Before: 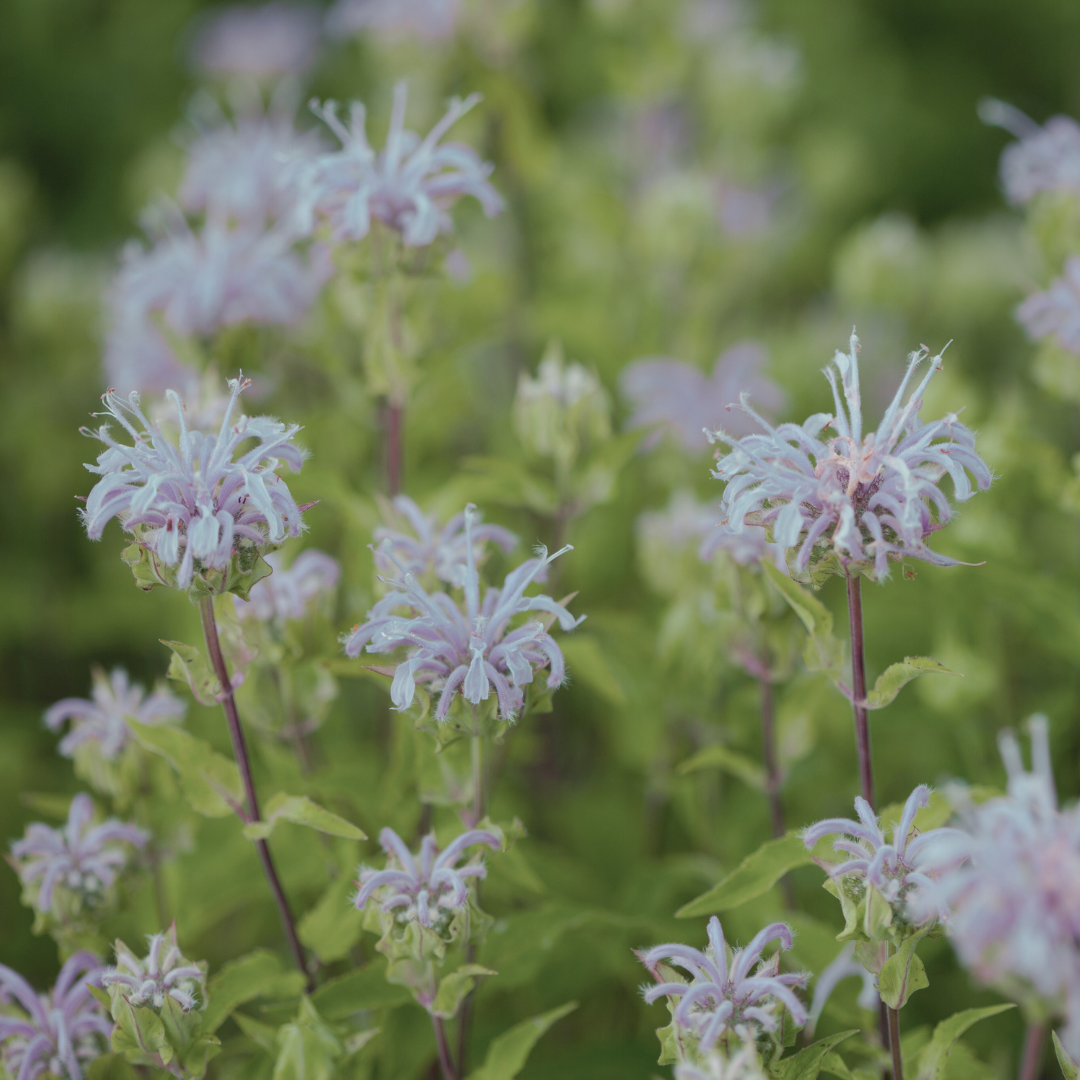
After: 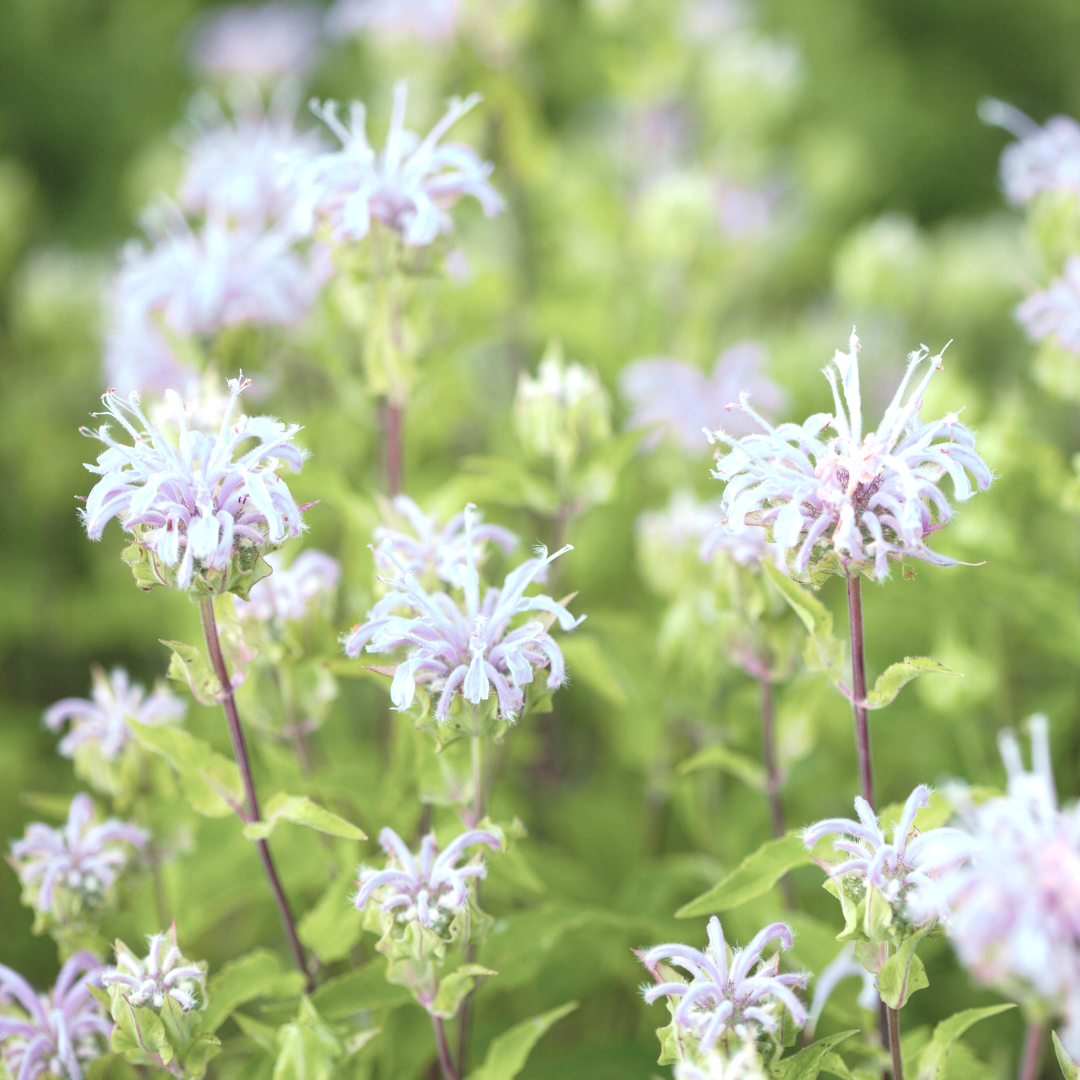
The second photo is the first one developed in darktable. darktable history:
exposure: exposure 1.209 EV, compensate highlight preservation false
